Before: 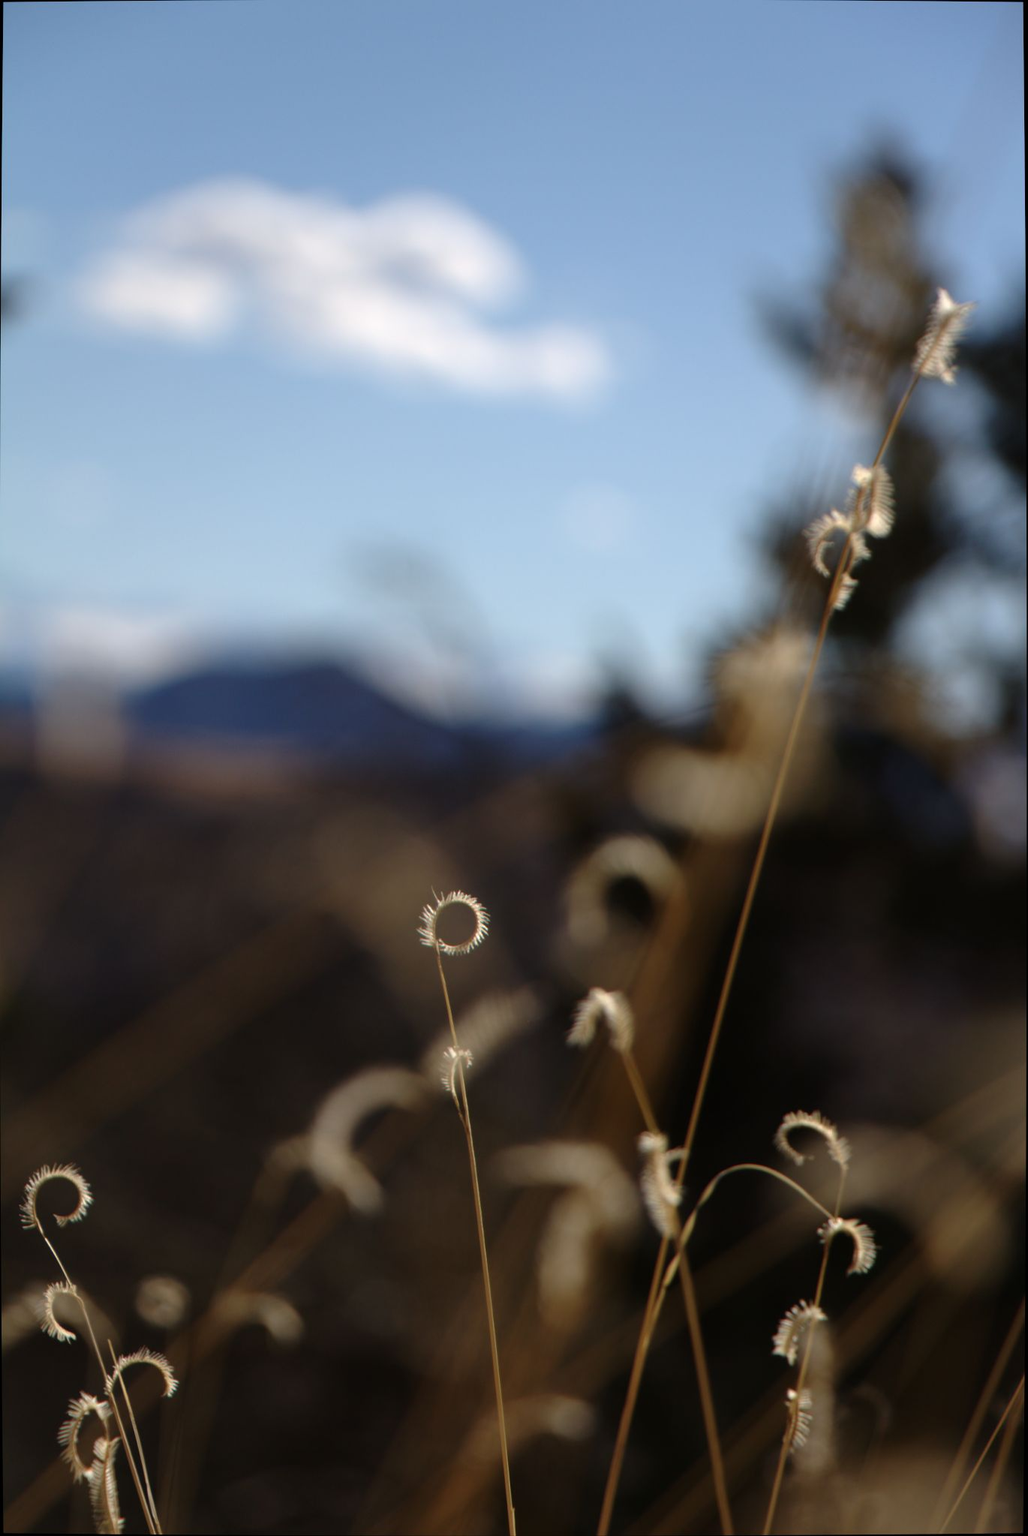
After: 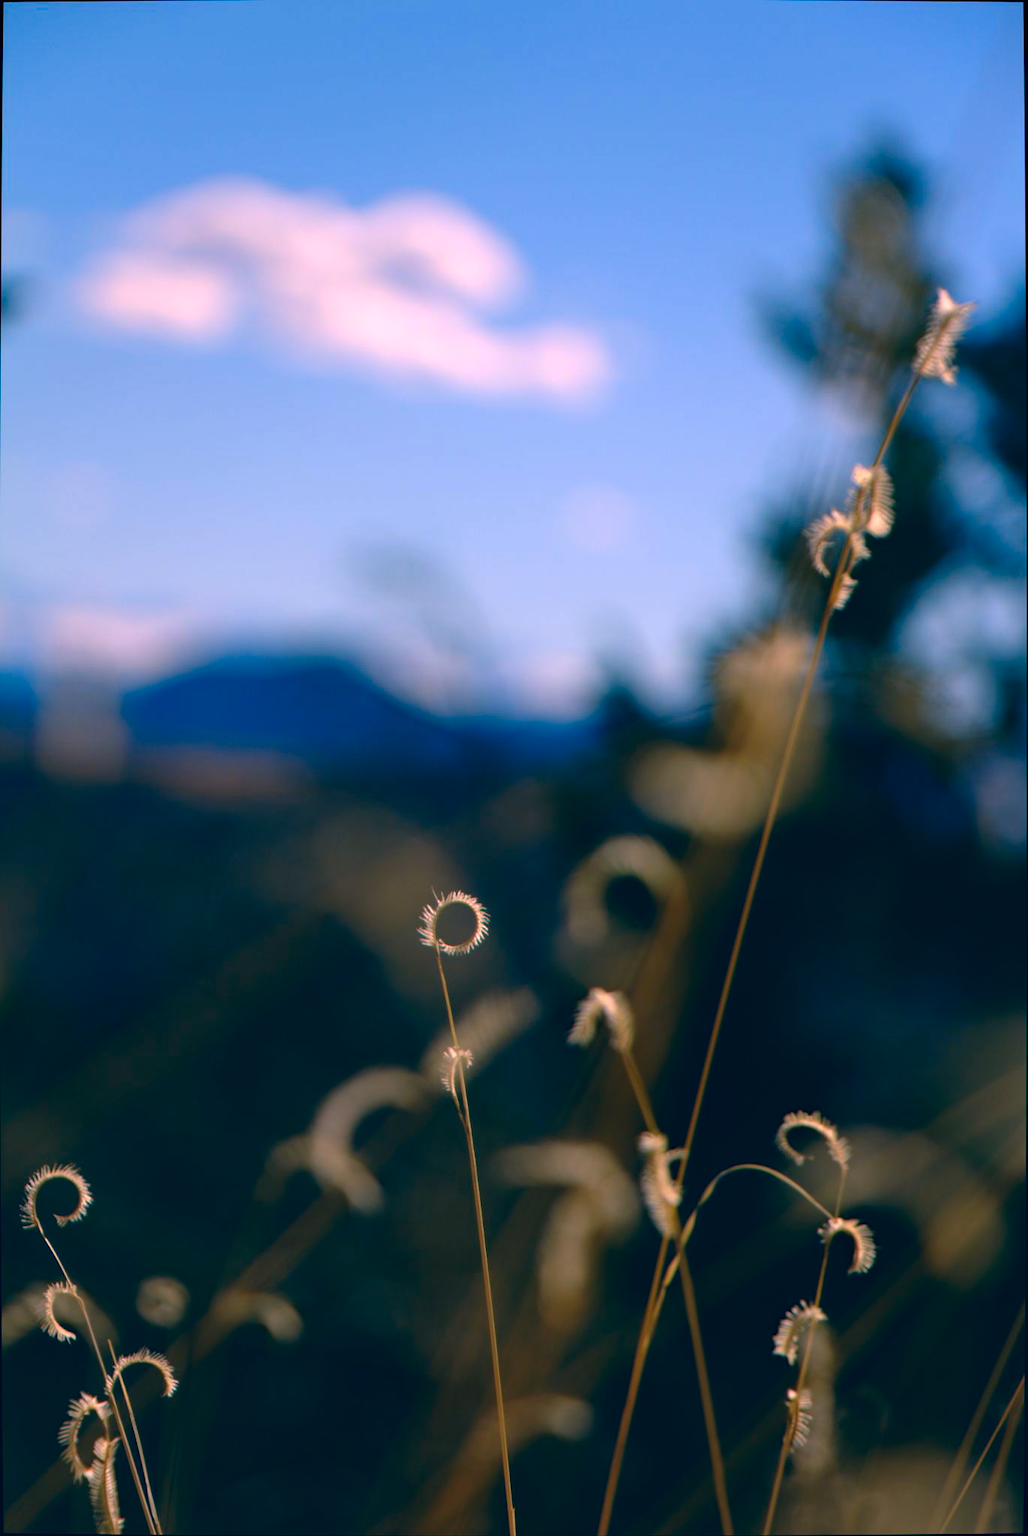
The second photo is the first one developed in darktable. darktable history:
color correction: highlights a* 16.32, highlights b* 0.323, shadows a* -15.25, shadows b* -14.23, saturation 1.51
haze removal: adaptive false
